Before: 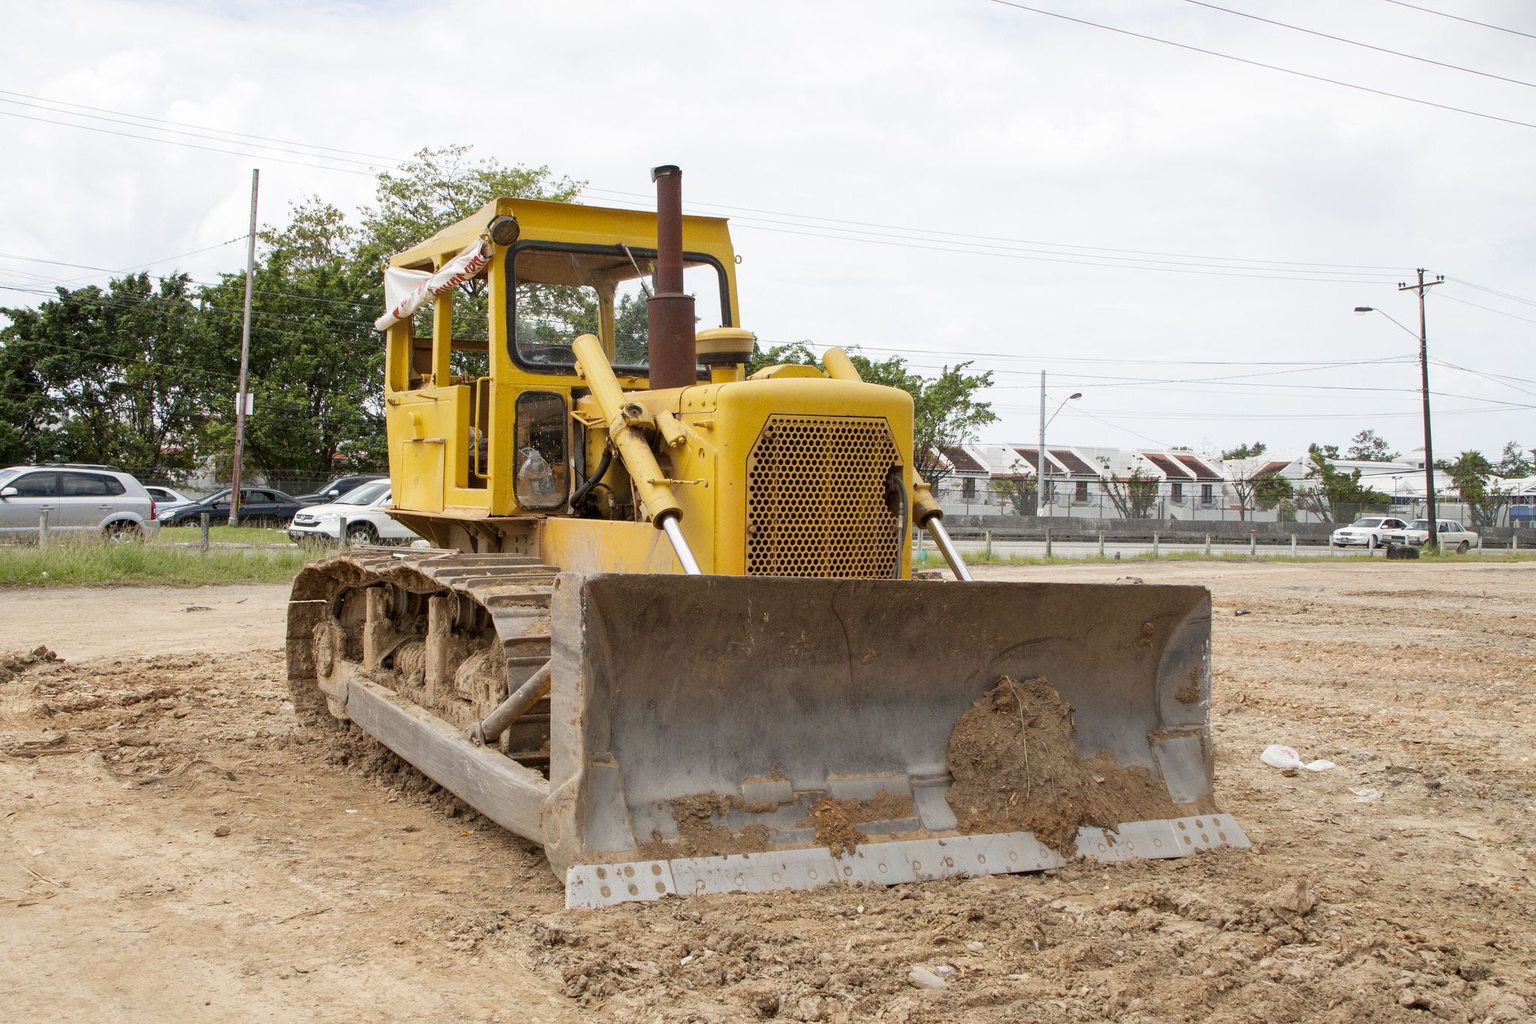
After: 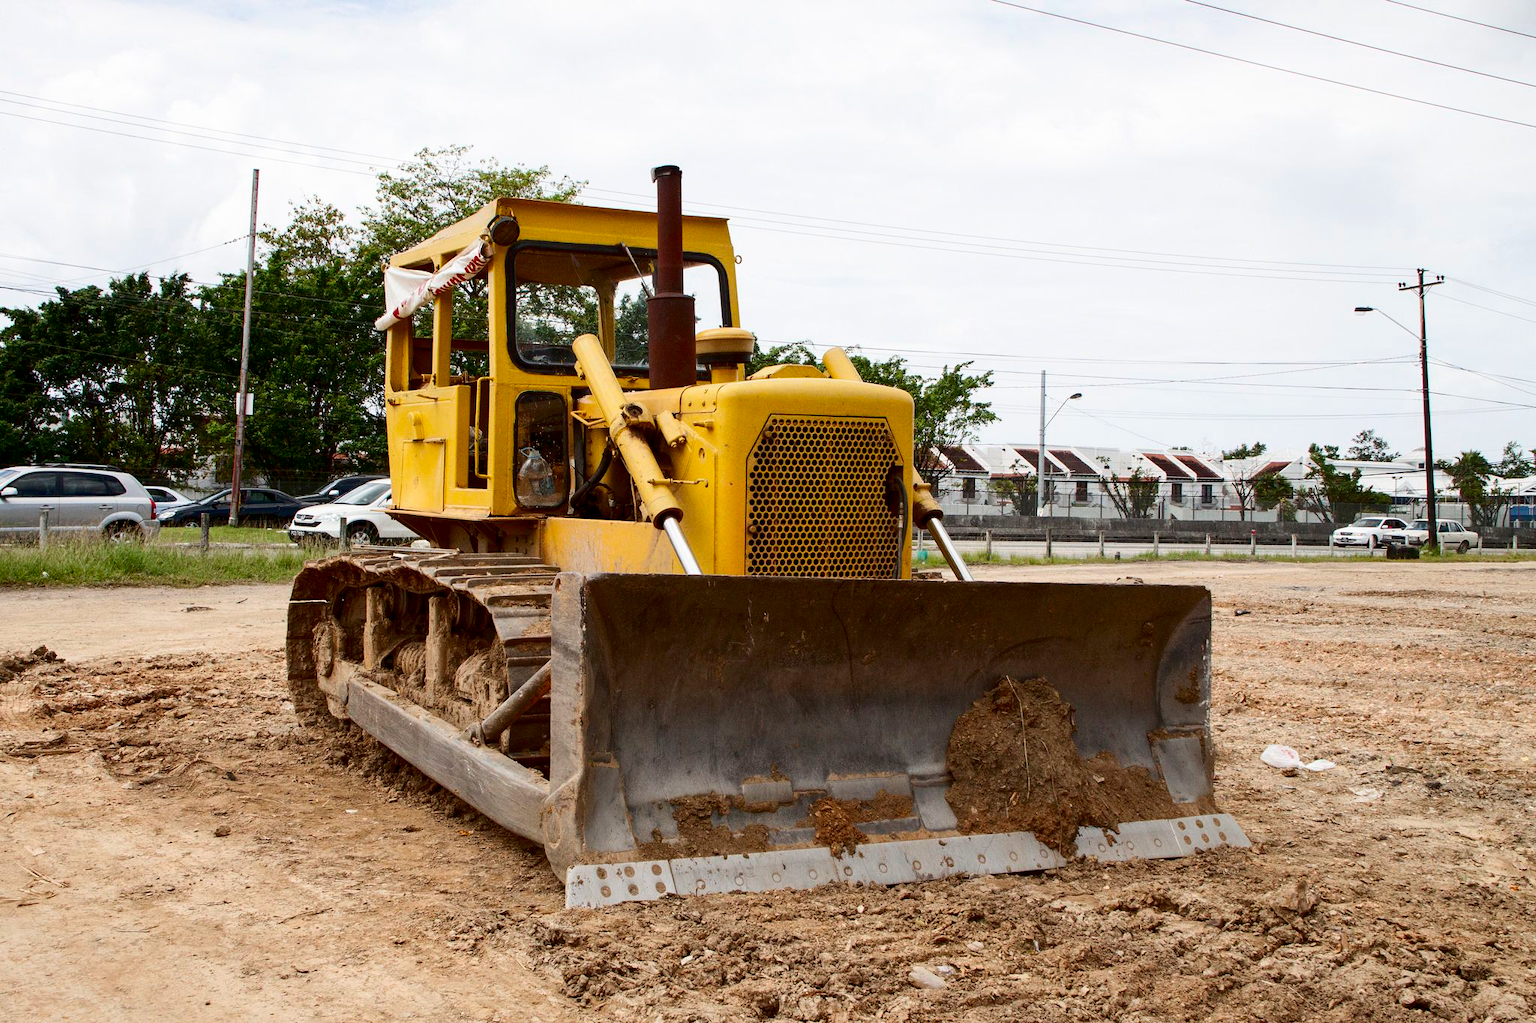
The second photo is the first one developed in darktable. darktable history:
contrast brightness saturation: contrast 0.19, brightness -0.24, saturation 0.11
tone equalizer: on, module defaults
